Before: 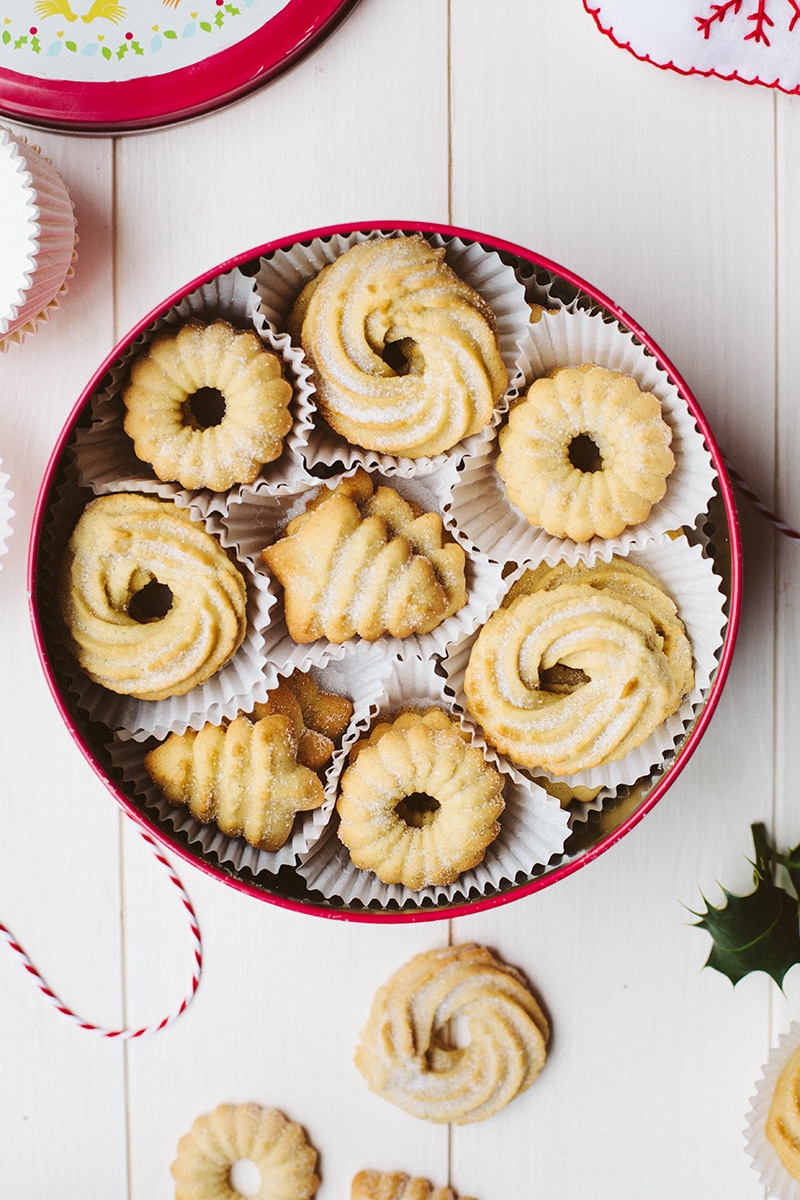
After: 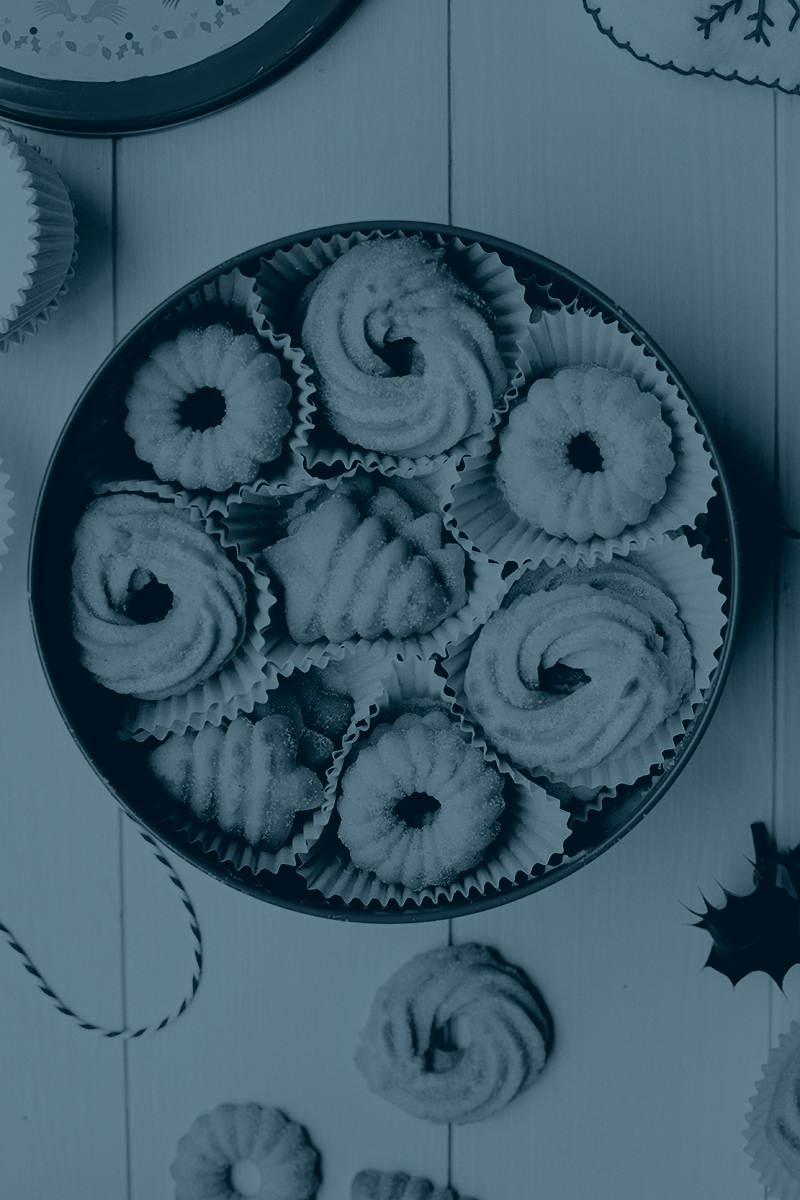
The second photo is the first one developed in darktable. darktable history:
bloom: size 3%, threshold 100%, strength 0%
colorize: hue 194.4°, saturation 29%, source mix 61.75%, lightness 3.98%, version 1
base curve: curves: ch0 [(0, 0.02) (0.083, 0.036) (1, 1)], preserve colors none
